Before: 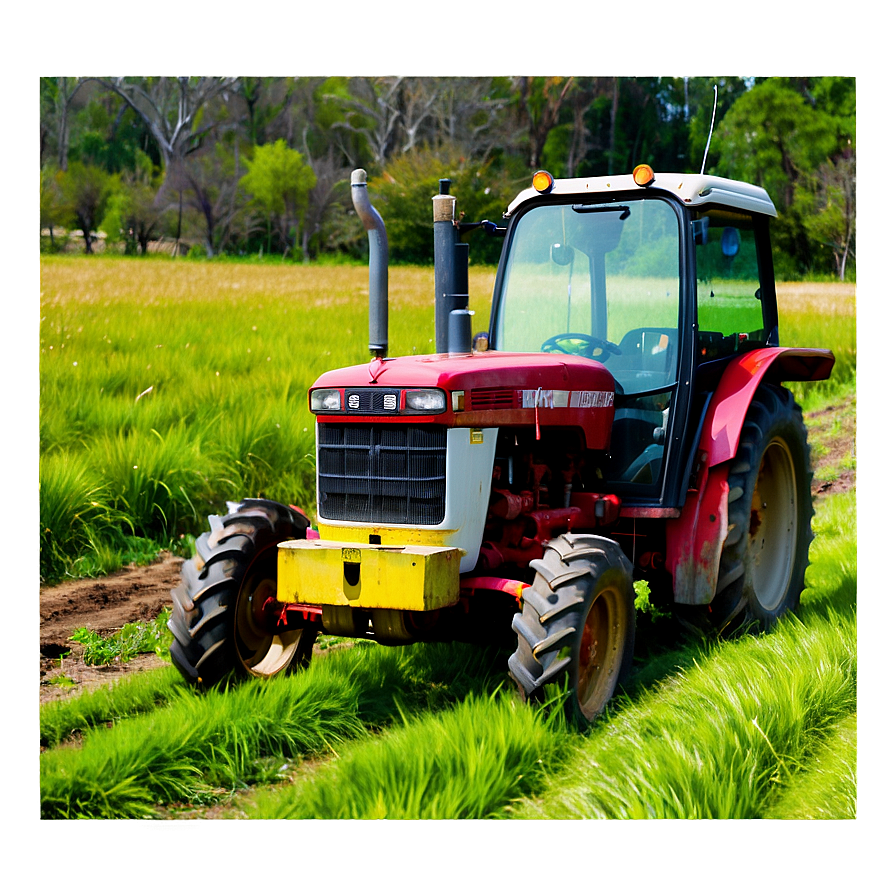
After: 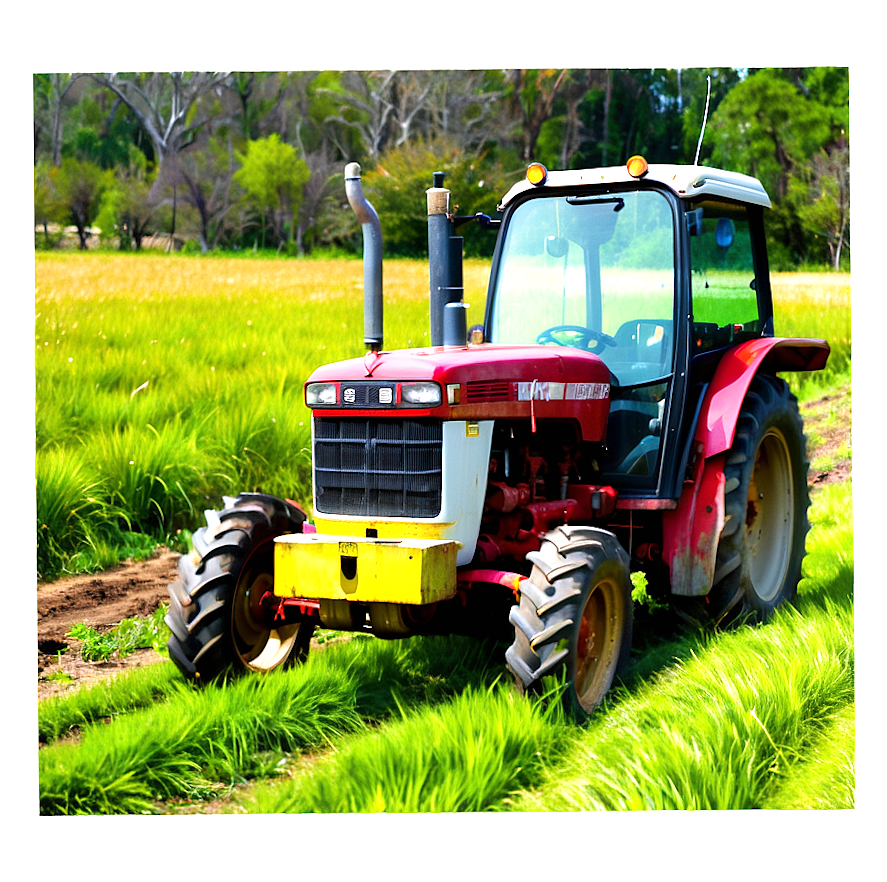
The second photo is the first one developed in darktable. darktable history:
rotate and perspective: rotation -0.45°, automatic cropping original format, crop left 0.008, crop right 0.992, crop top 0.012, crop bottom 0.988
exposure: black level correction 0, exposure 0.7 EV, compensate exposure bias true, compensate highlight preservation false
white balance: emerald 1
